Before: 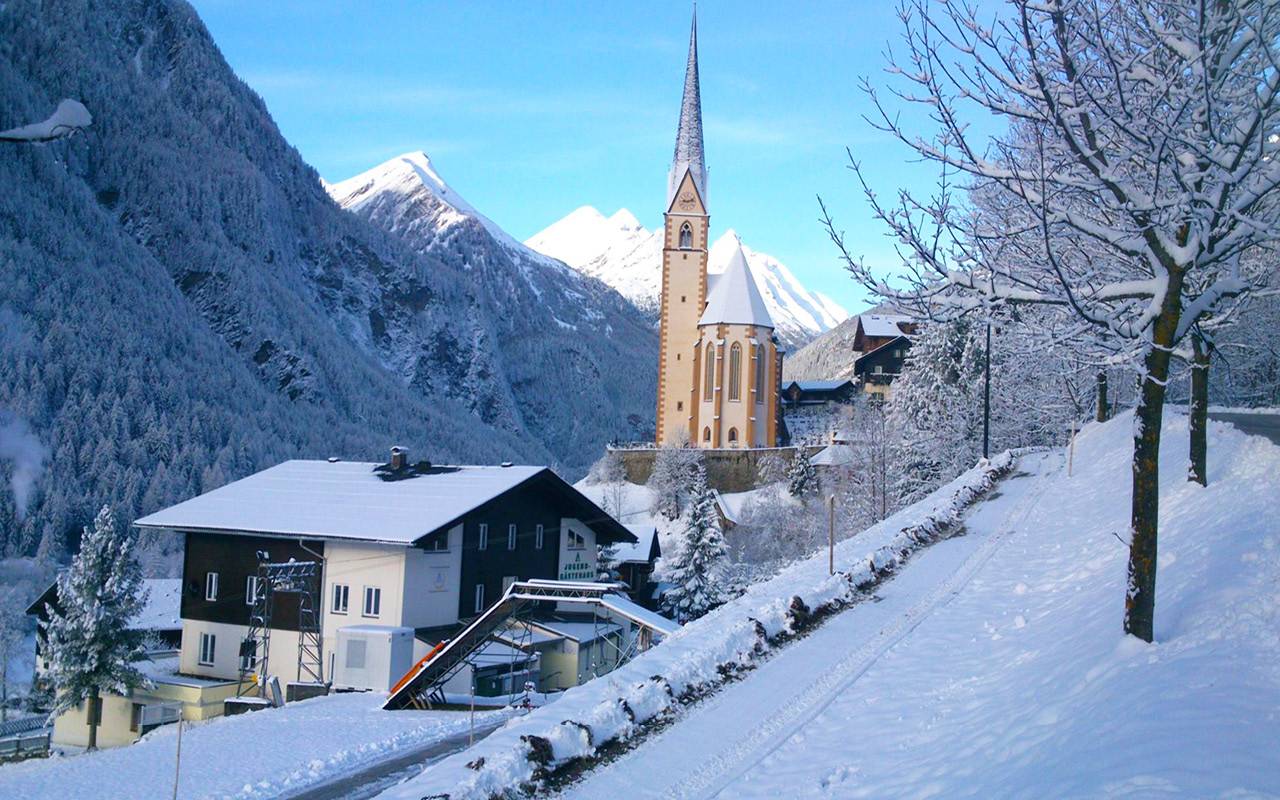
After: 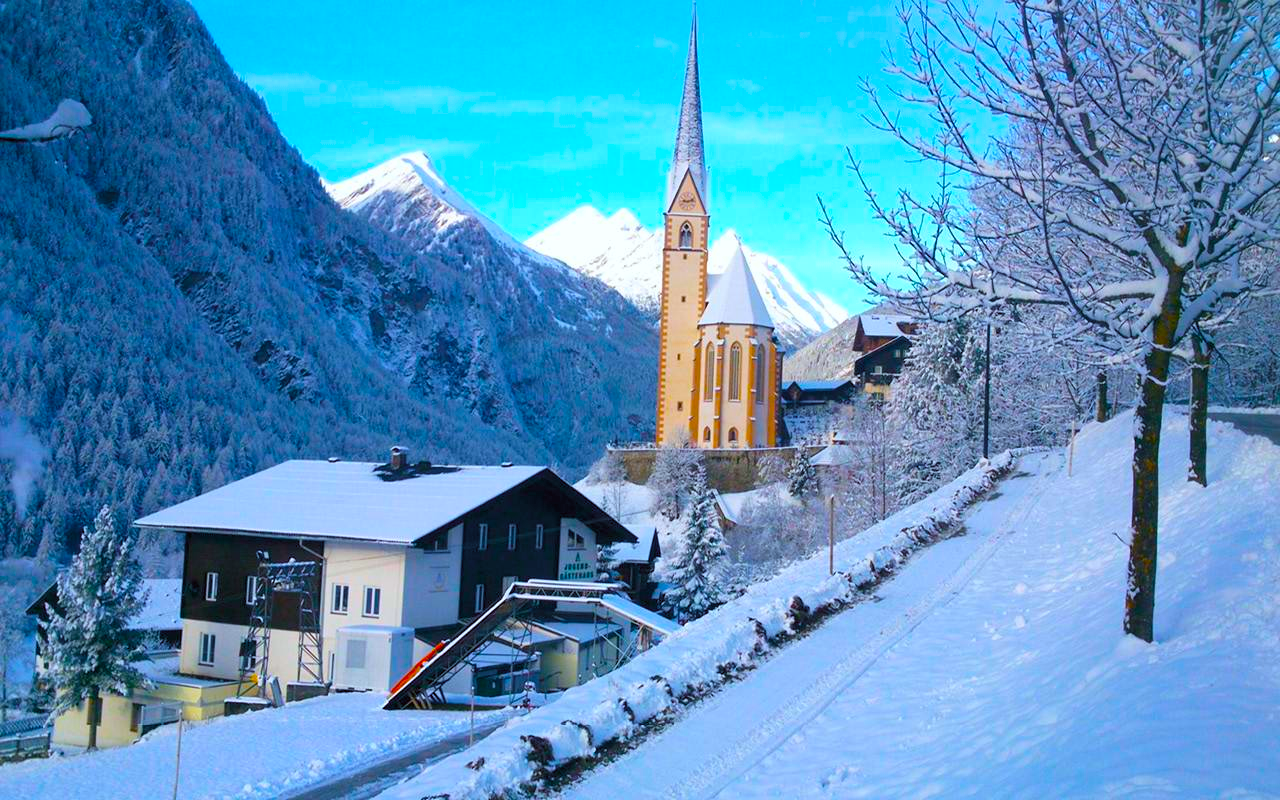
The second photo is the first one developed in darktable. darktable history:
color correction: highlights a* -2.73, highlights b* -2.09, shadows a* 2.41, shadows b* 2.73
color balance: input saturation 134.34%, contrast -10.04%, contrast fulcrum 19.67%, output saturation 133.51%
levels: mode automatic, black 0.023%, white 99.97%, levels [0.062, 0.494, 0.925]
